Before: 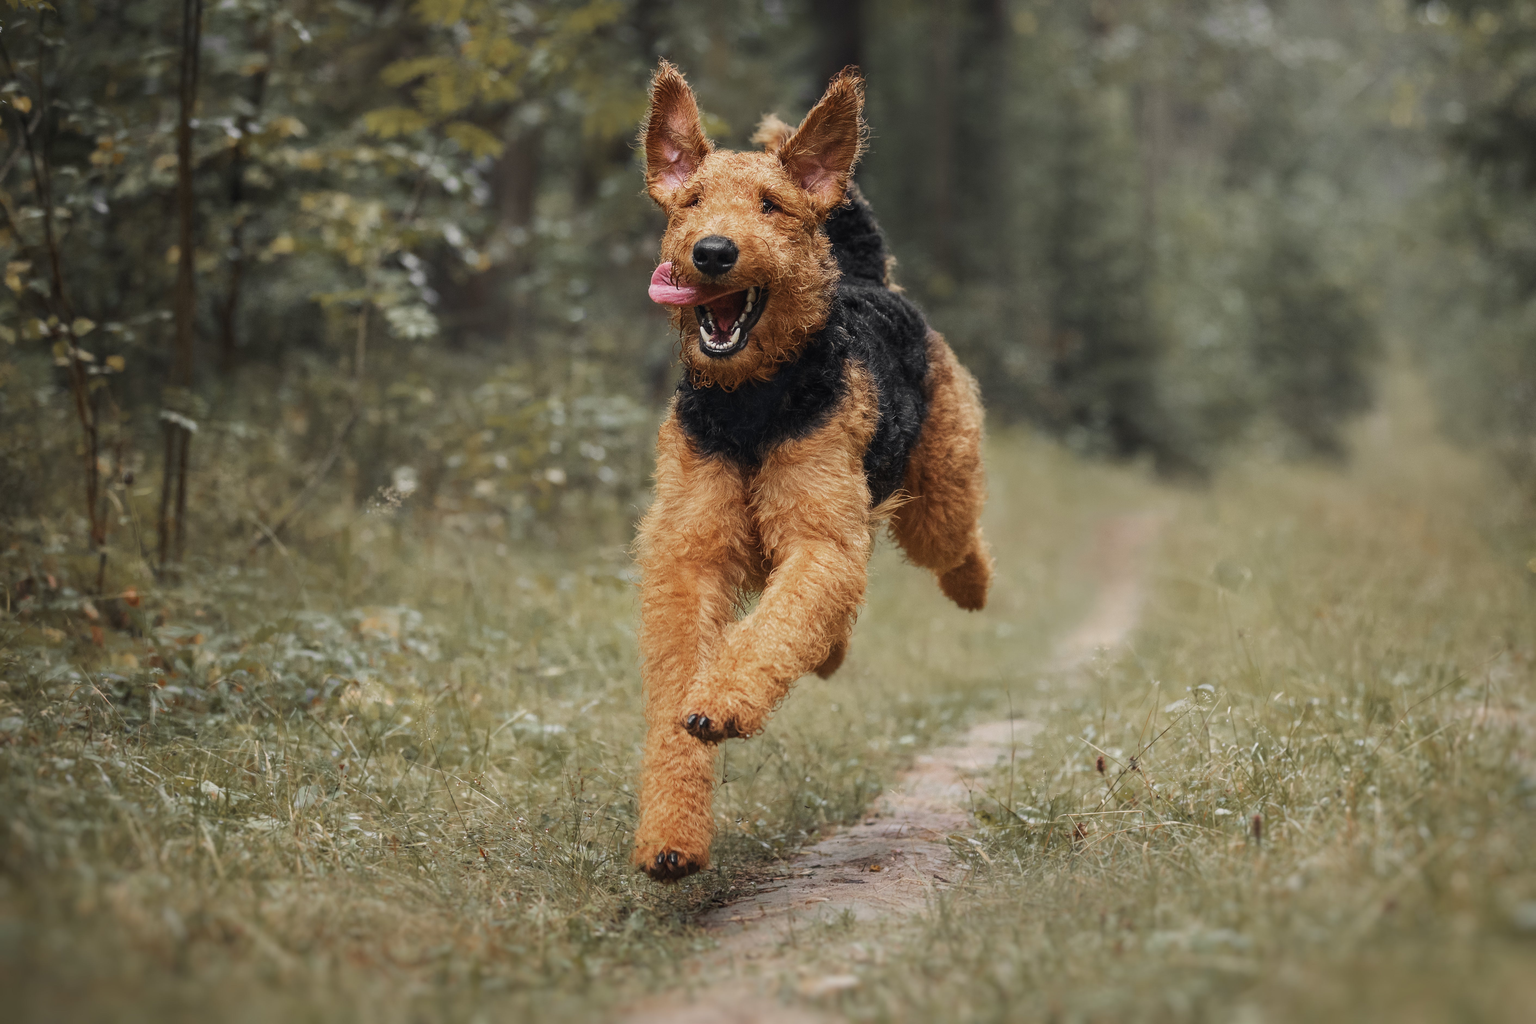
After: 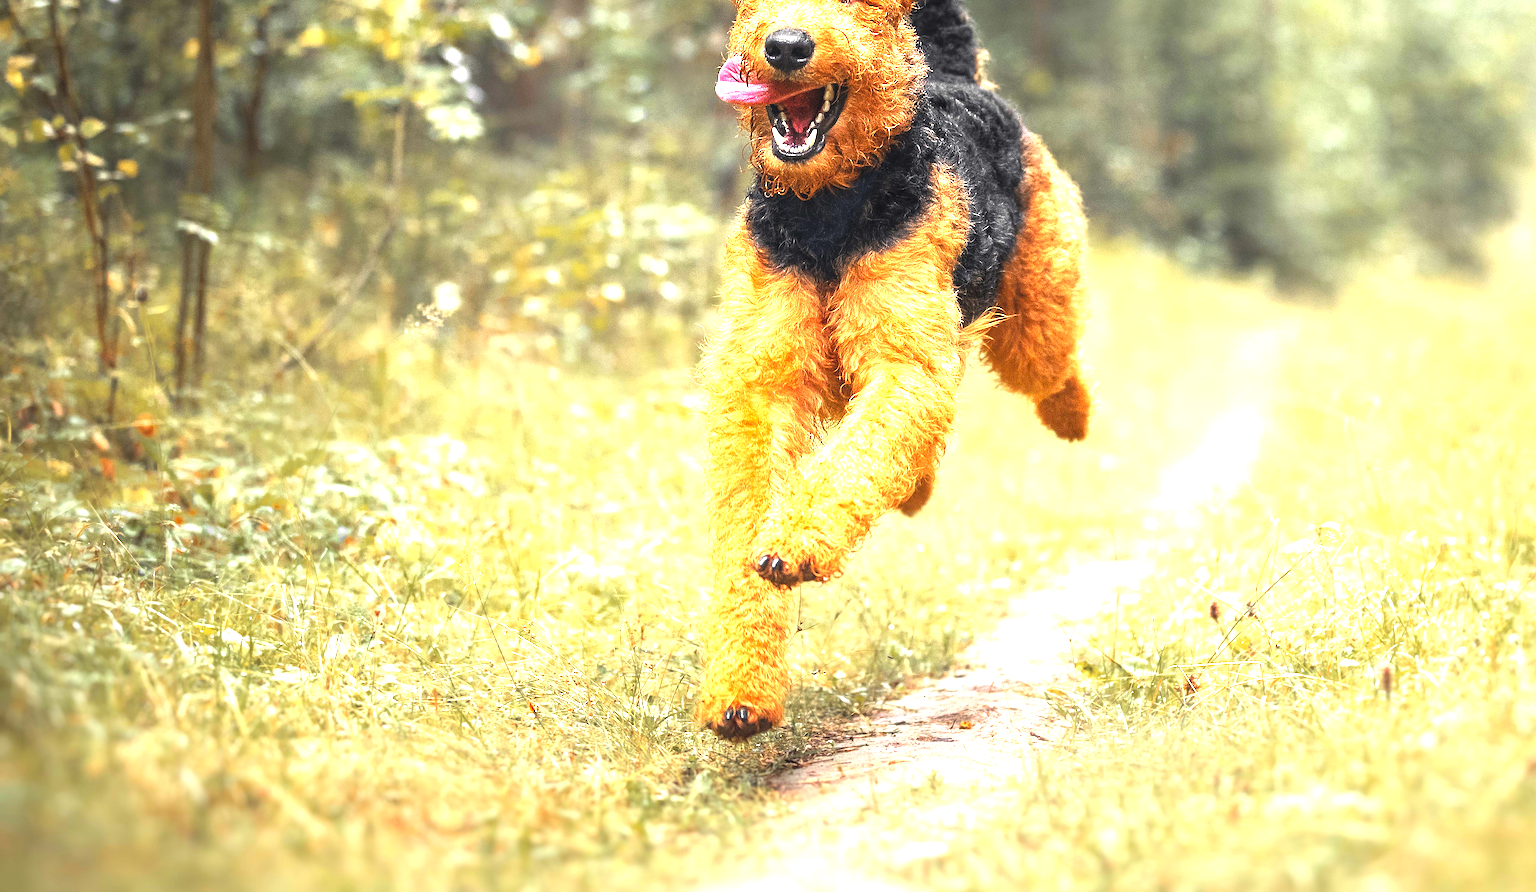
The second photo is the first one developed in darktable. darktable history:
crop: top 20.625%, right 9.331%, bottom 0.334%
sharpen: on, module defaults
tone equalizer: -8 EV -0.42 EV, -7 EV -0.421 EV, -6 EV -0.332 EV, -5 EV -0.199 EV, -3 EV 0.203 EV, -2 EV 0.354 EV, -1 EV 0.367 EV, +0 EV 0.447 EV
contrast brightness saturation: saturation 0.497
exposure: black level correction 0, exposure 1.739 EV, compensate exposure bias true, compensate highlight preservation false
